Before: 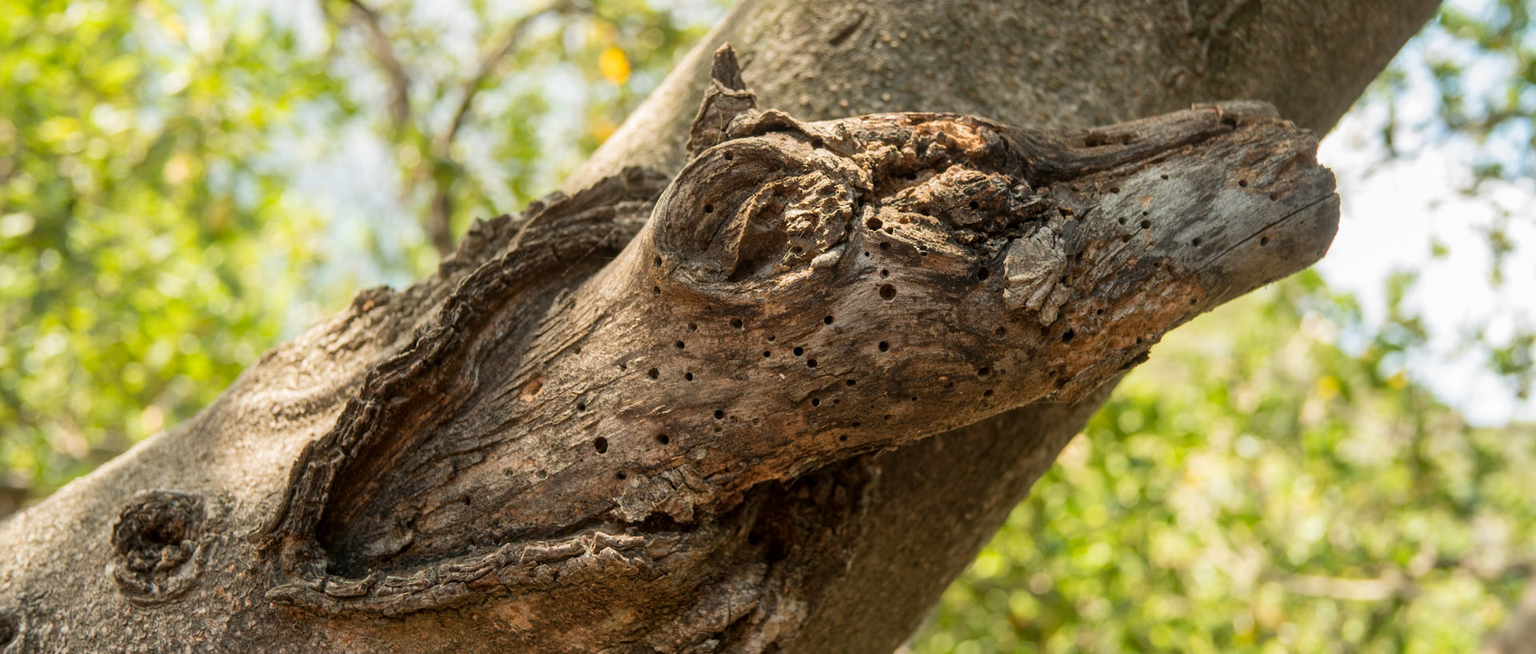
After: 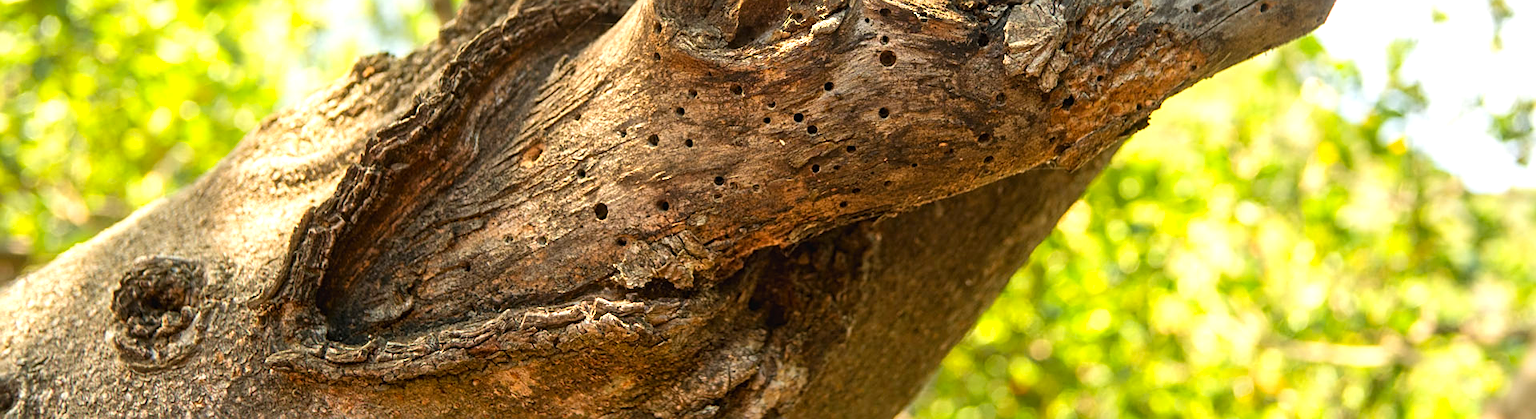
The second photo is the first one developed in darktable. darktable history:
crop and rotate: top 35.856%
sharpen: on, module defaults
color zones: curves: ch0 [(0.224, 0.526) (0.75, 0.5)]; ch1 [(0.055, 0.526) (0.224, 0.761) (0.377, 0.526) (0.75, 0.5)]
tone equalizer: edges refinement/feathering 500, mask exposure compensation -1.57 EV, preserve details no
exposure: black level correction -0.002, exposure 0.528 EV, compensate exposure bias true, compensate highlight preservation false
